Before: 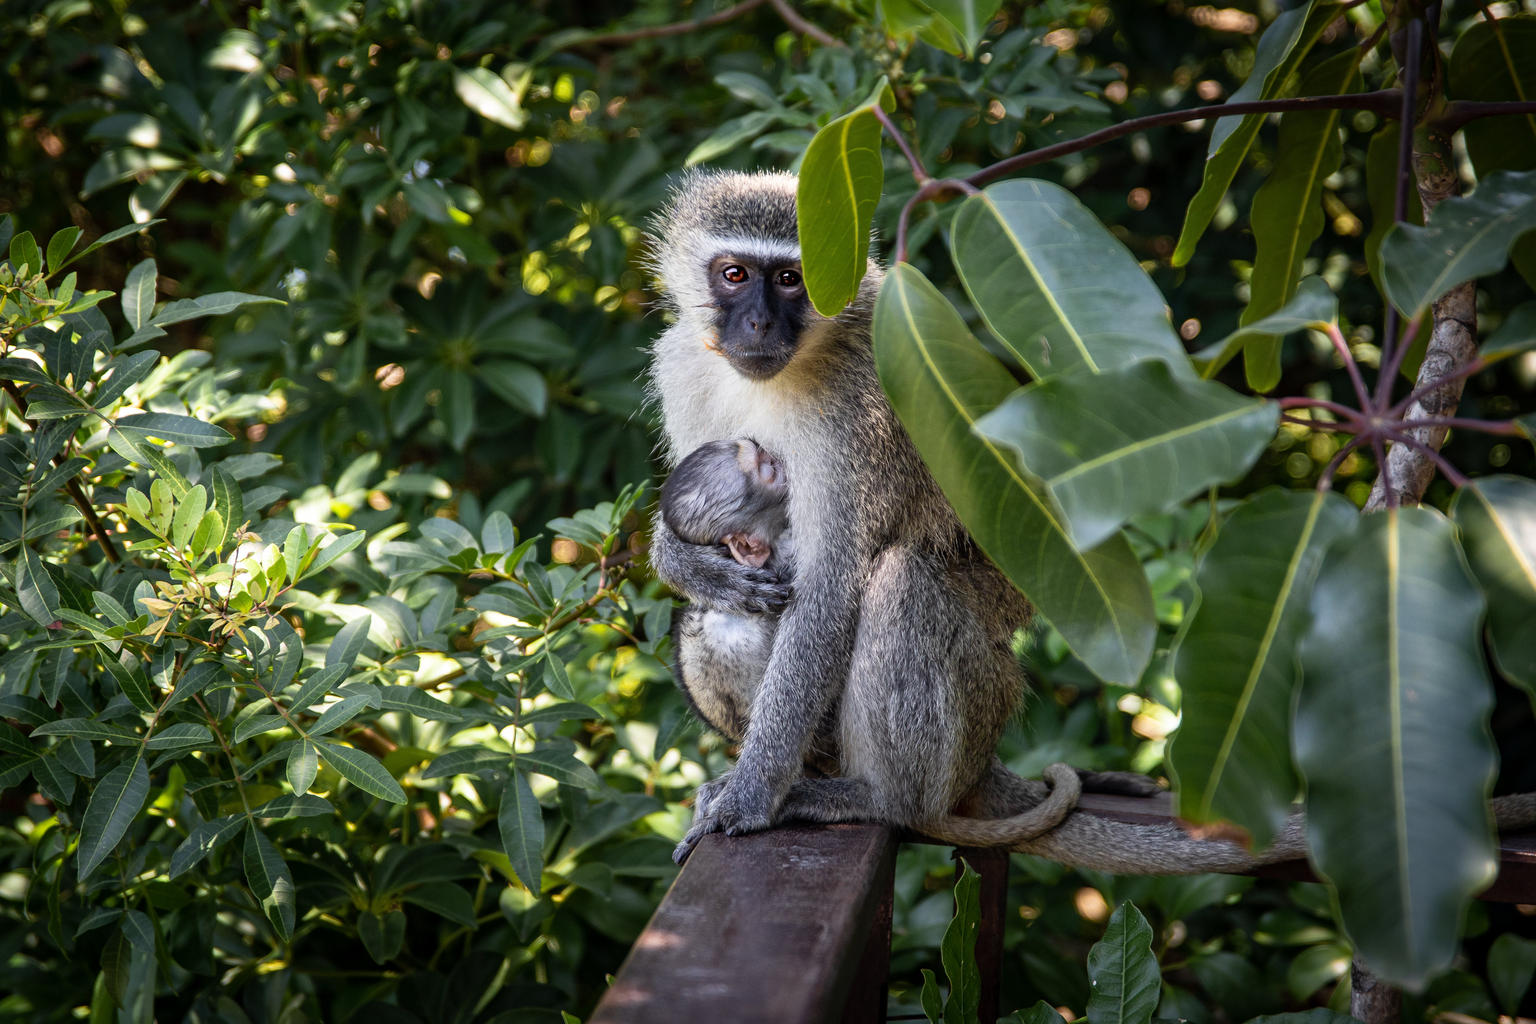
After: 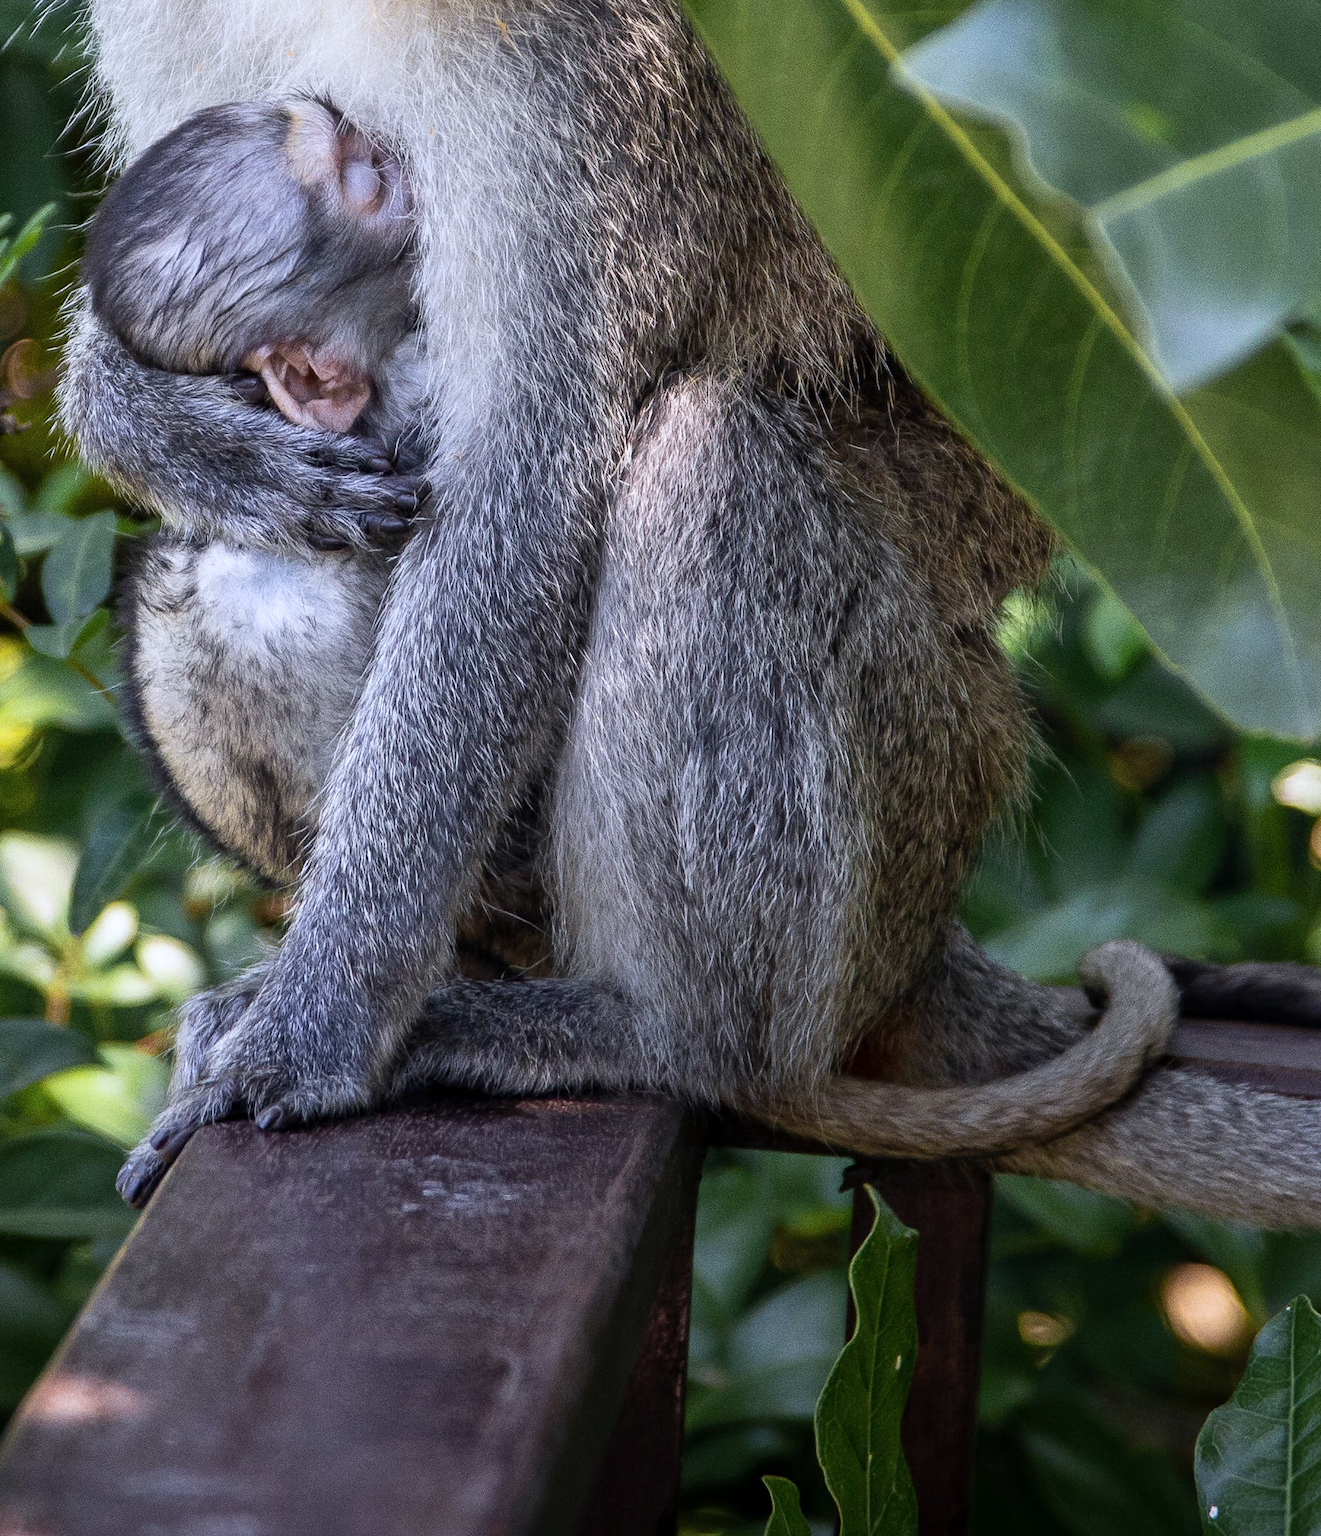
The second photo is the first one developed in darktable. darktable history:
grain: coarseness 3.21 ISO
crop: left 40.878%, top 39.176%, right 25.993%, bottom 3.081%
color calibration: illuminant as shot in camera, x 0.358, y 0.373, temperature 4628.91 K
